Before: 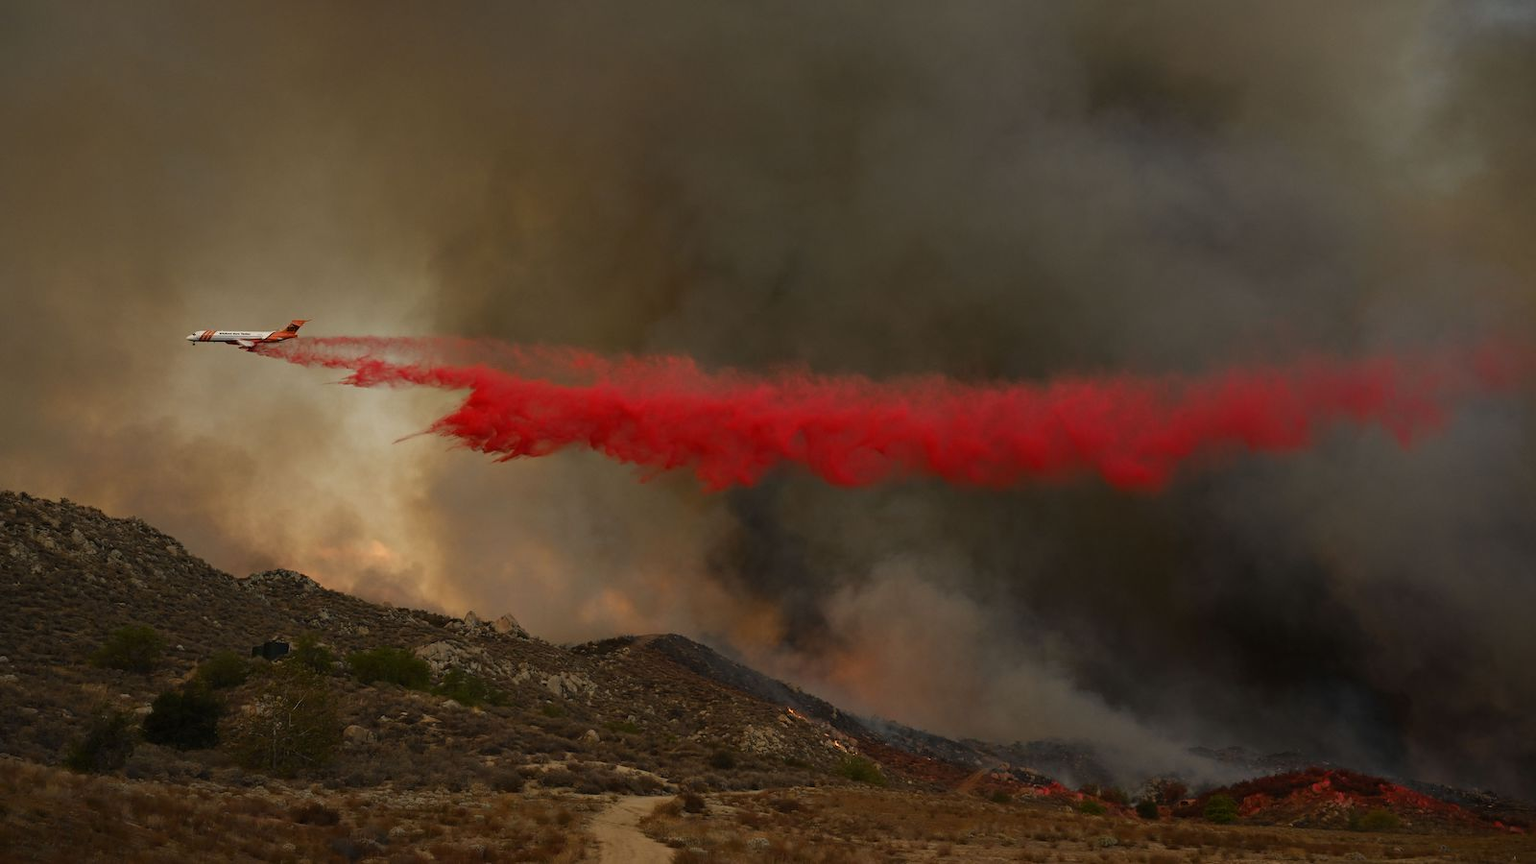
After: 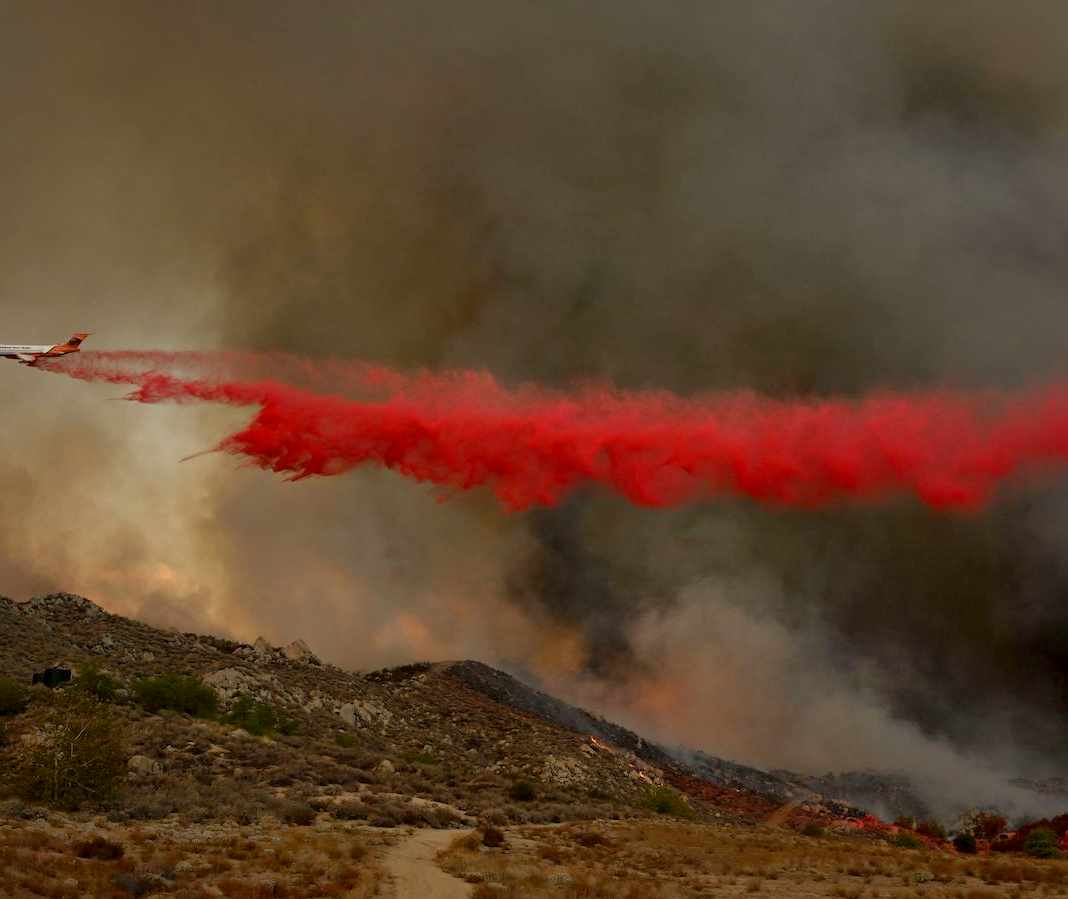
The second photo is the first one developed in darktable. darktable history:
shadows and highlights: on, module defaults
exposure: black level correction 0.005, exposure 0.016 EV, compensate highlight preservation false
crop and rotate: left 14.414%, right 18.774%
